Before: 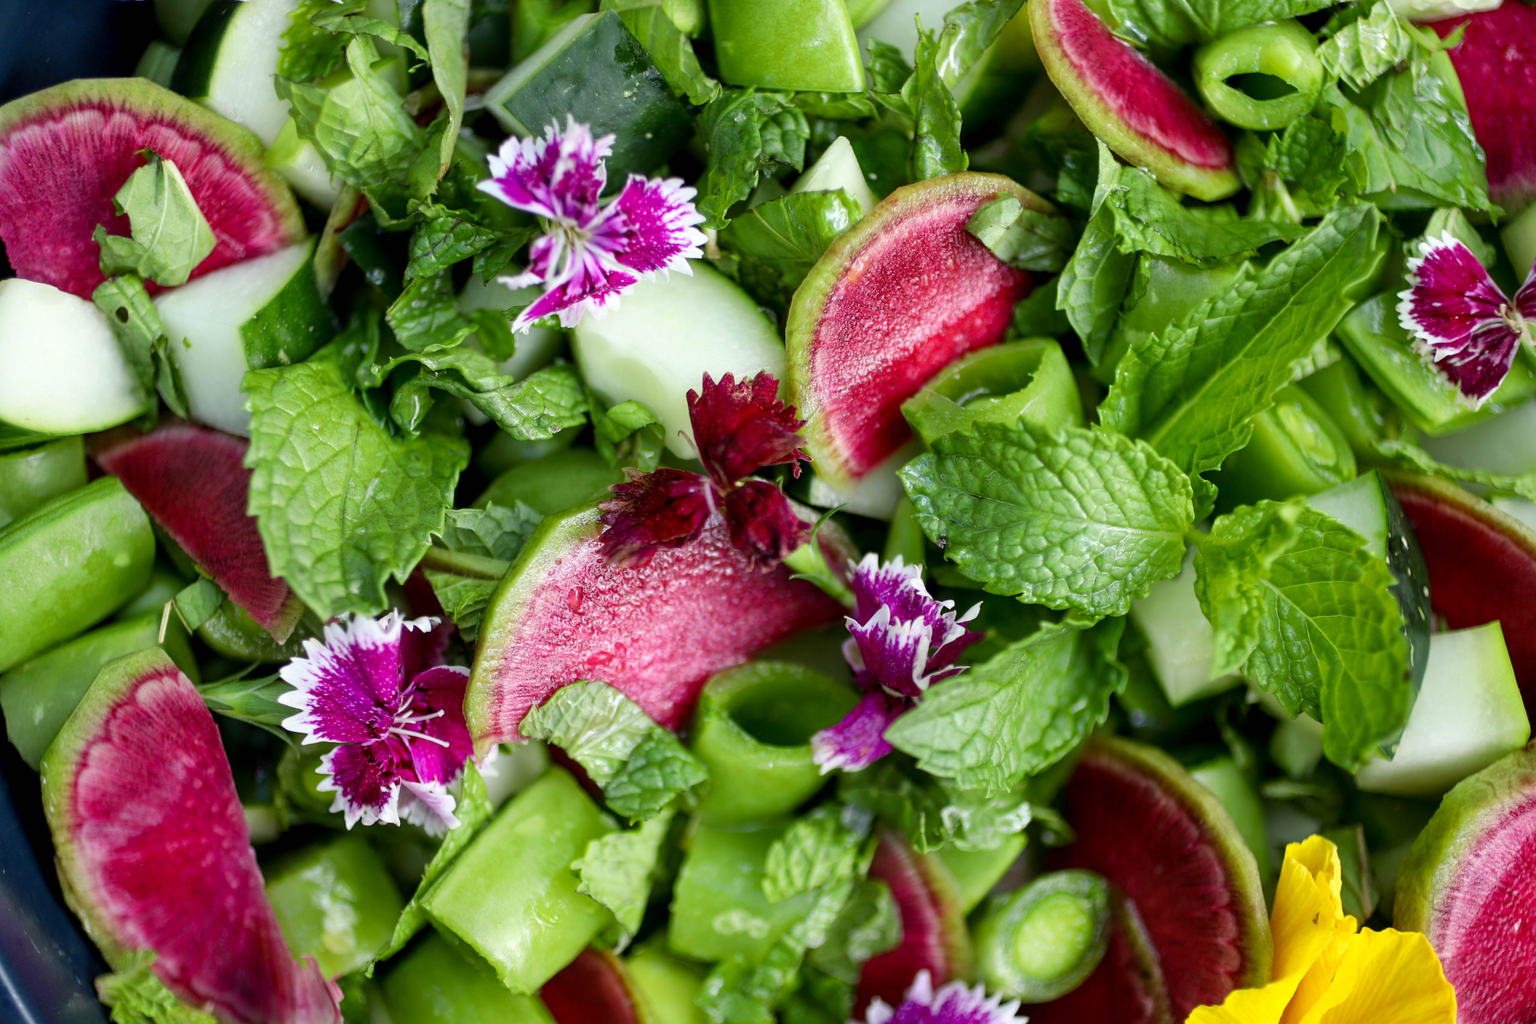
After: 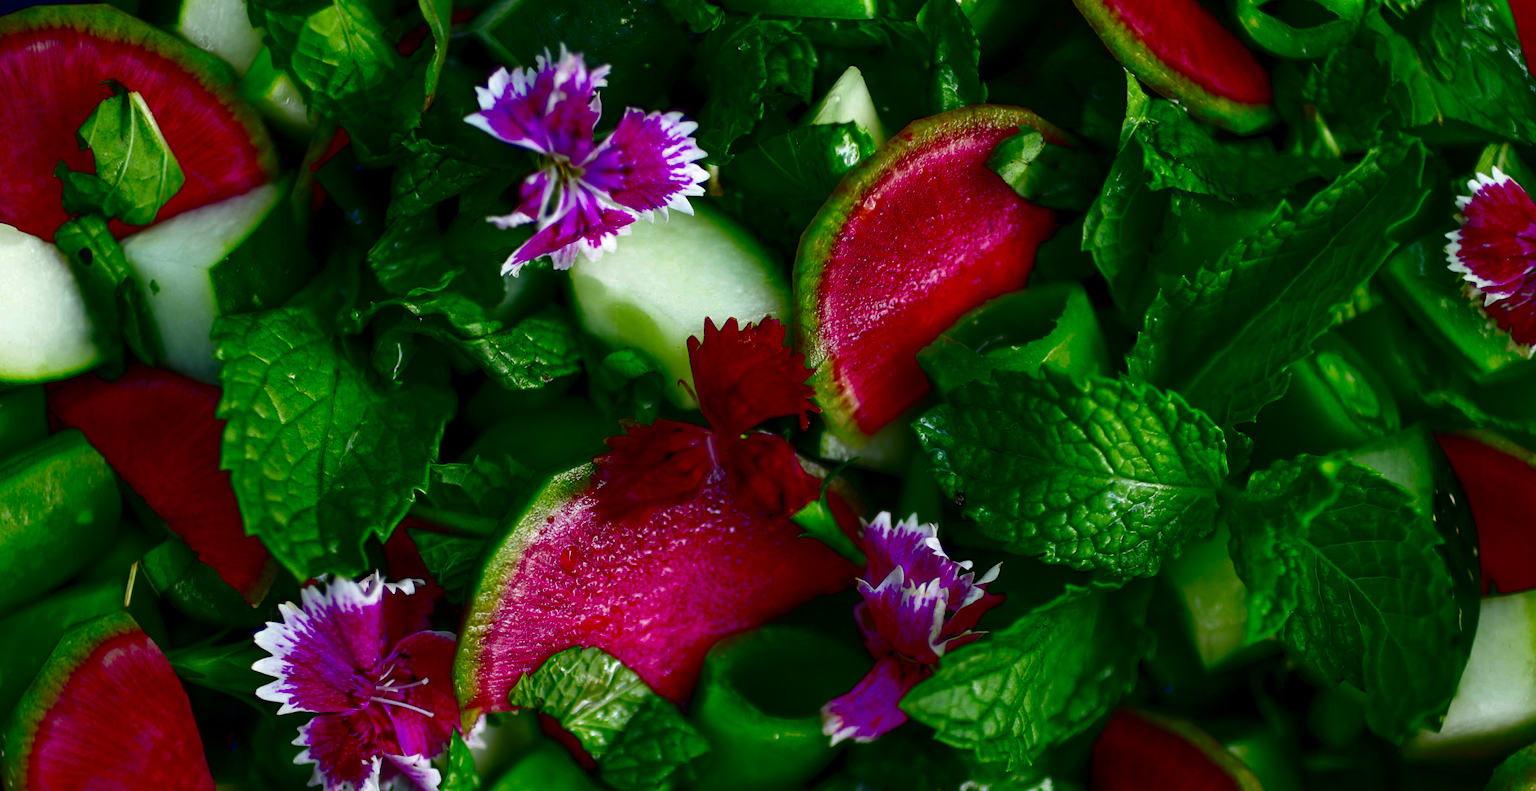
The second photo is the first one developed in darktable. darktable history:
crop: left 2.737%, top 7.287%, right 3.421%, bottom 20.179%
contrast brightness saturation: brightness -1, saturation 1
